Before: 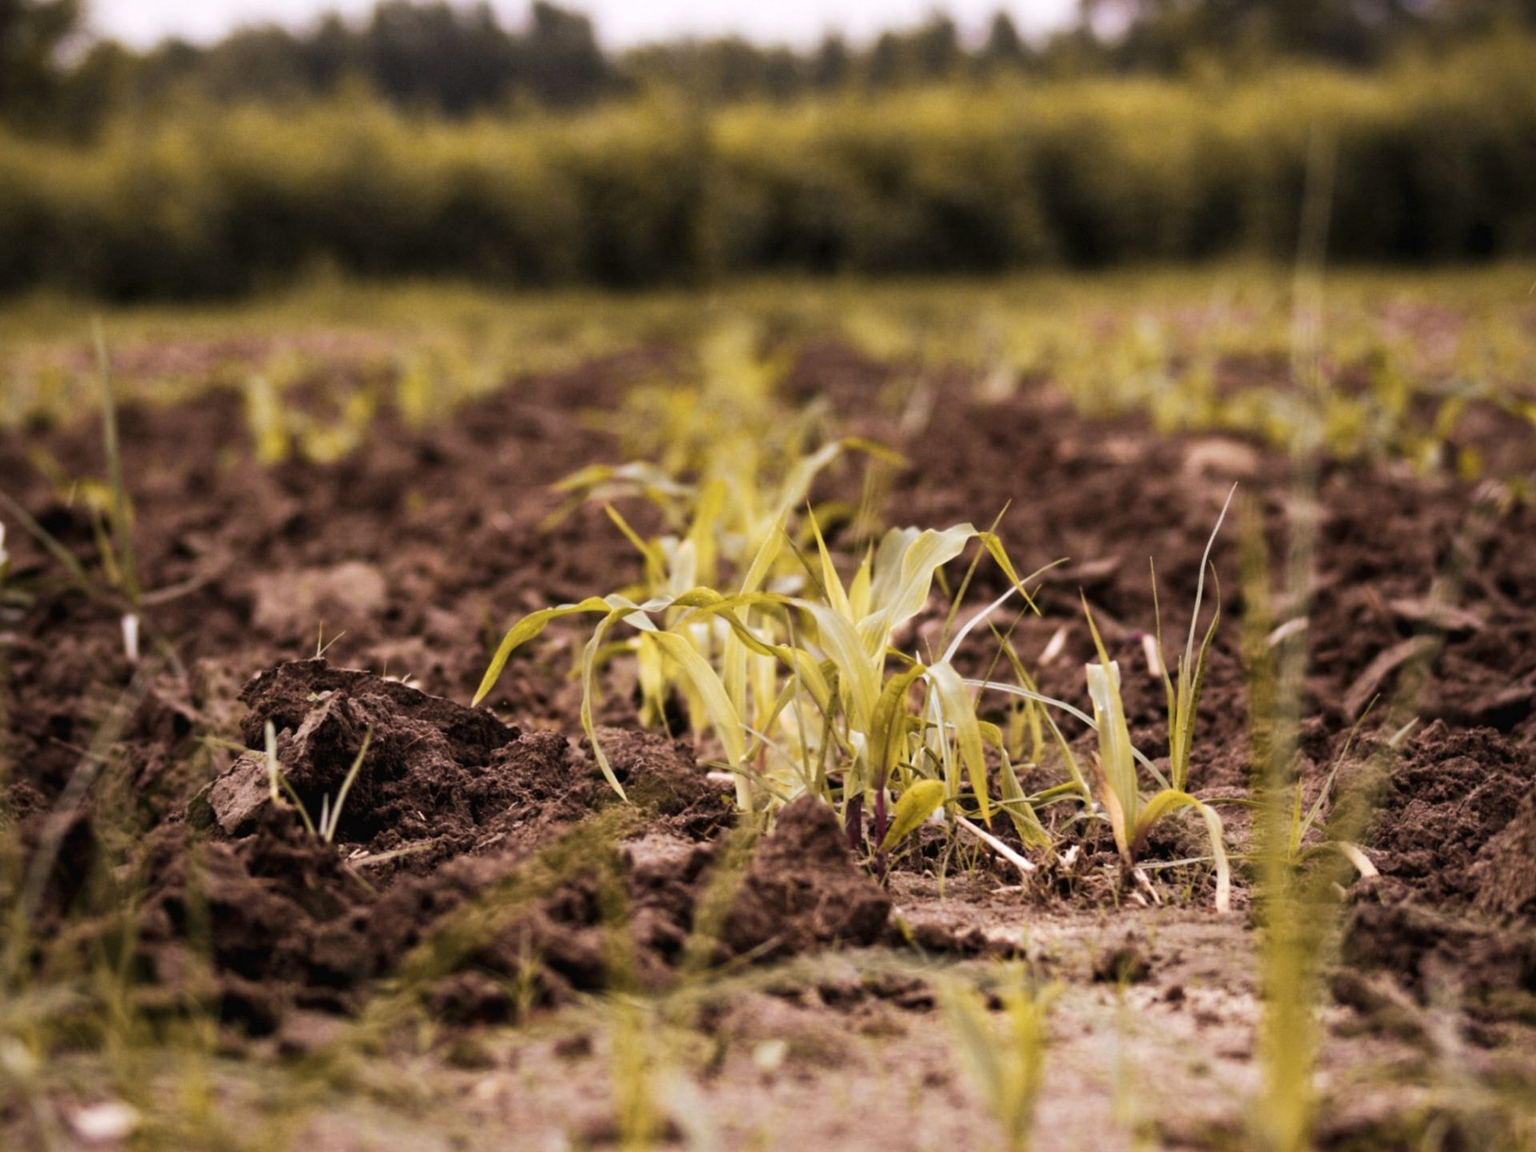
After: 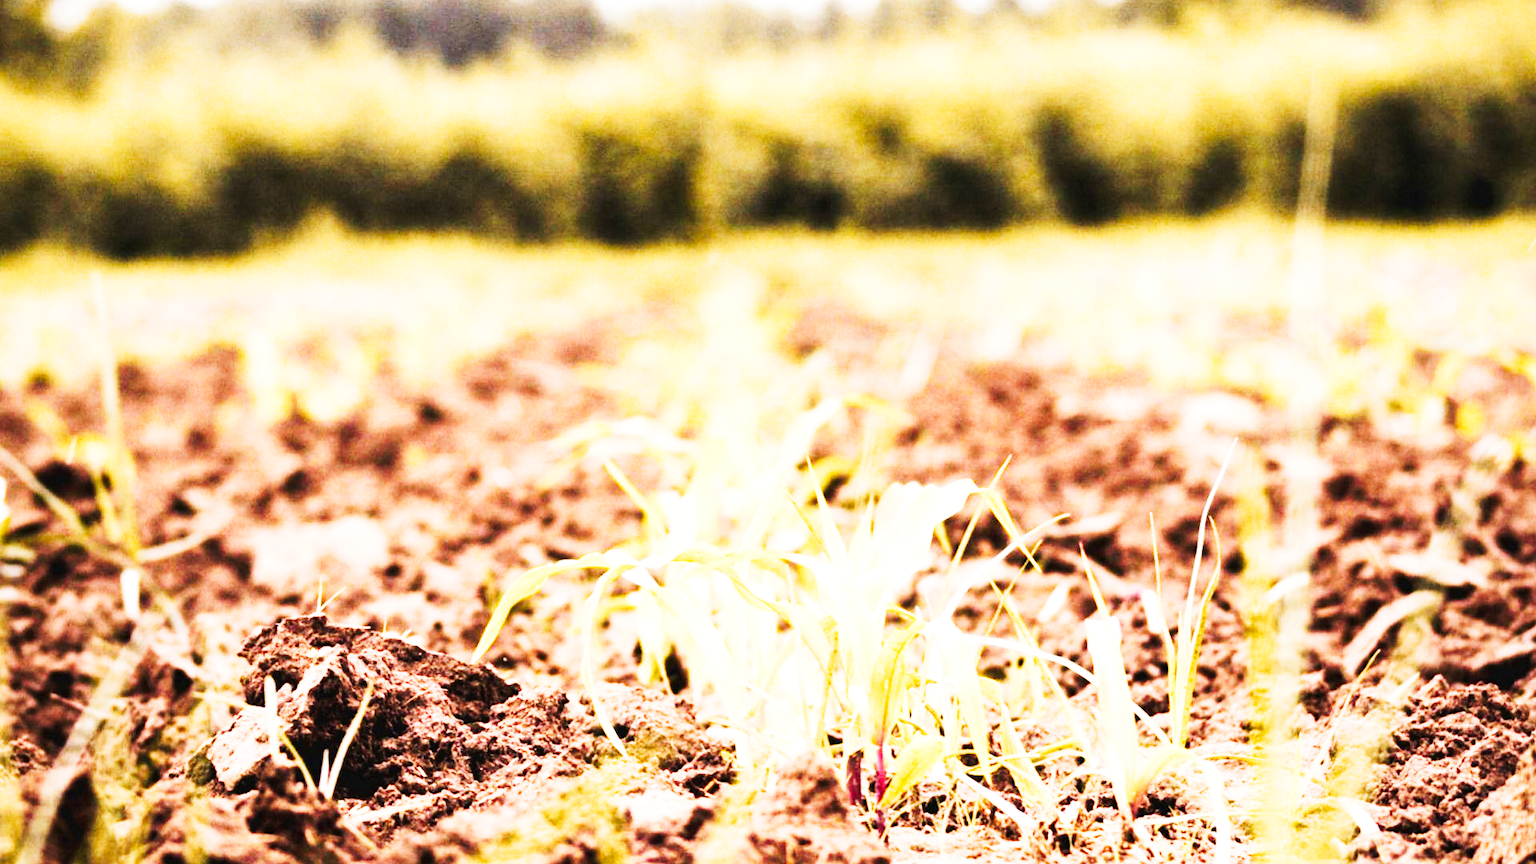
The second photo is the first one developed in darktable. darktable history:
tone curve: curves: ch0 [(0, 0) (0.003, 0.003) (0.011, 0.012) (0.025, 0.027) (0.044, 0.048) (0.069, 0.074) (0.1, 0.117) (0.136, 0.177) (0.177, 0.246) (0.224, 0.324) (0.277, 0.422) (0.335, 0.531) (0.399, 0.633) (0.468, 0.733) (0.543, 0.824) (0.623, 0.895) (0.709, 0.938) (0.801, 0.961) (0.898, 0.98) (1, 1)], preserve colors none
crop: top 3.857%, bottom 21.132%
exposure: exposure 1 EV, compensate highlight preservation false
base curve: curves: ch0 [(0, 0) (0.028, 0.03) (0.121, 0.232) (0.46, 0.748) (0.859, 0.968) (1, 1)], preserve colors none
